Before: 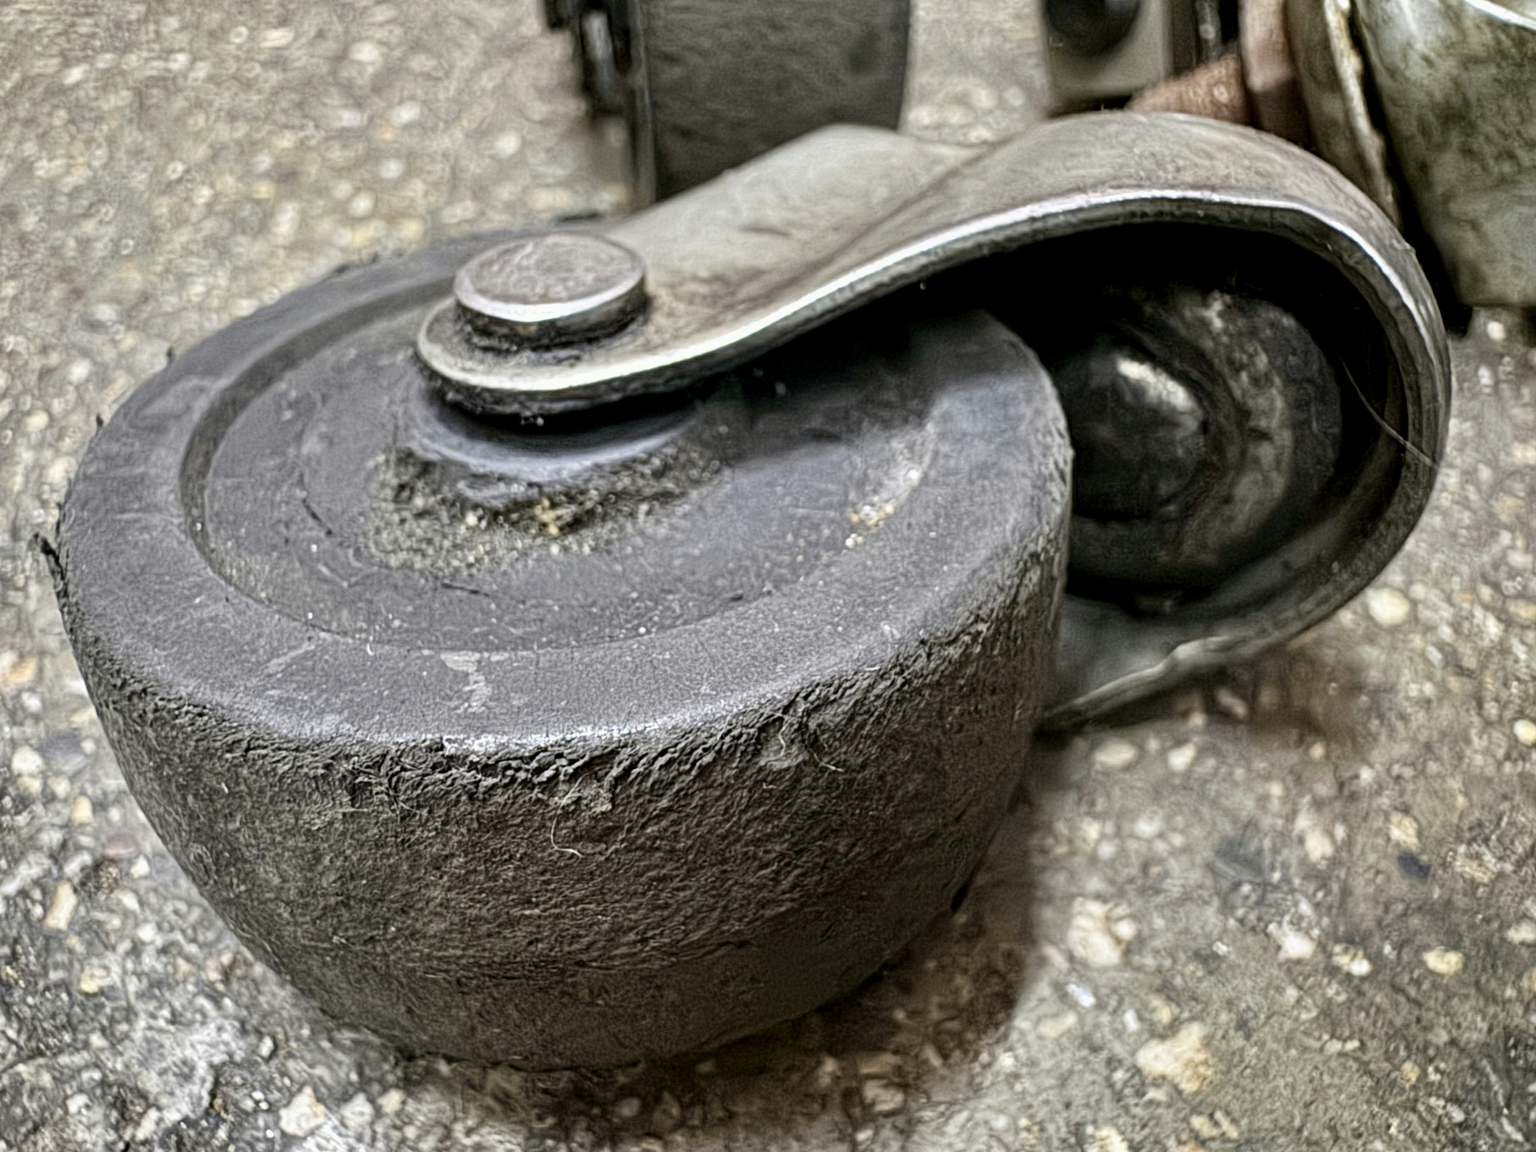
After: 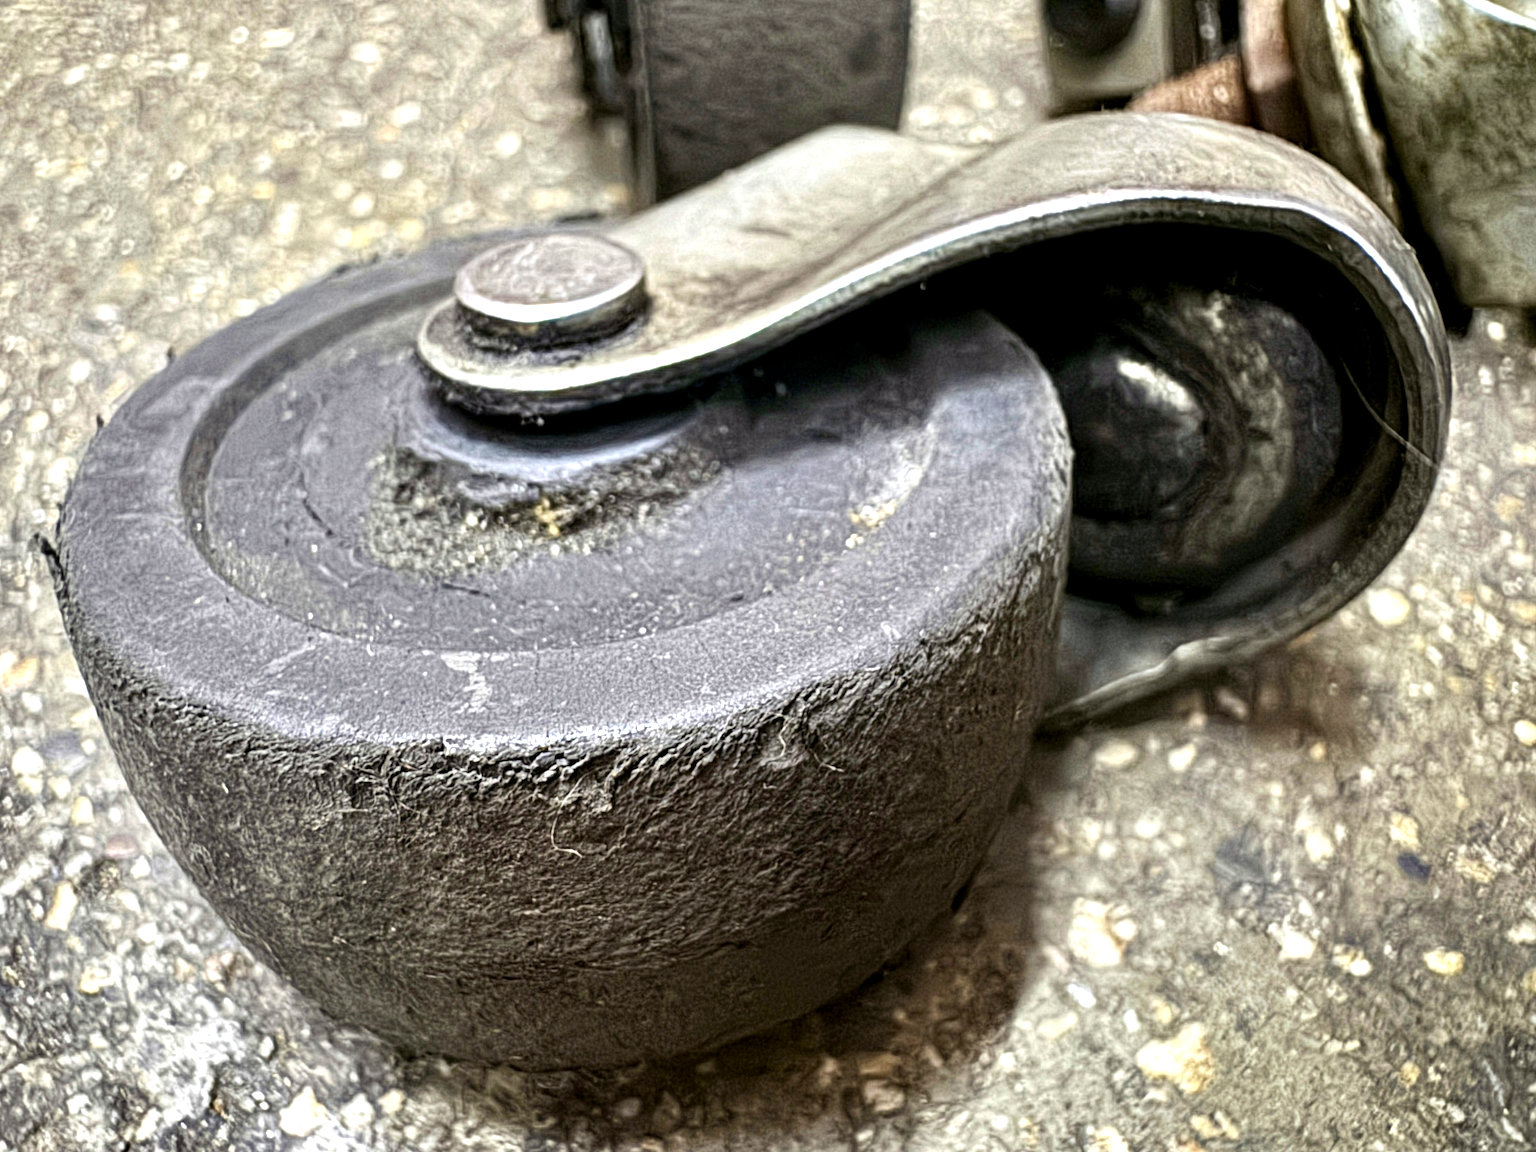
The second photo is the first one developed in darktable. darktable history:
base curve: preserve colors none
exposure: exposure 0.253 EV, compensate highlight preservation false
color balance rgb: shadows lift › chroma 3.332%, shadows lift › hue 281.56°, linear chroma grading › global chroma 9.943%, perceptual saturation grading › global saturation 19.728%, perceptual brilliance grading › highlights 5.606%, perceptual brilliance grading › shadows -10.16%, global vibrance 9.948%
levels: levels [0, 0.476, 0.951]
